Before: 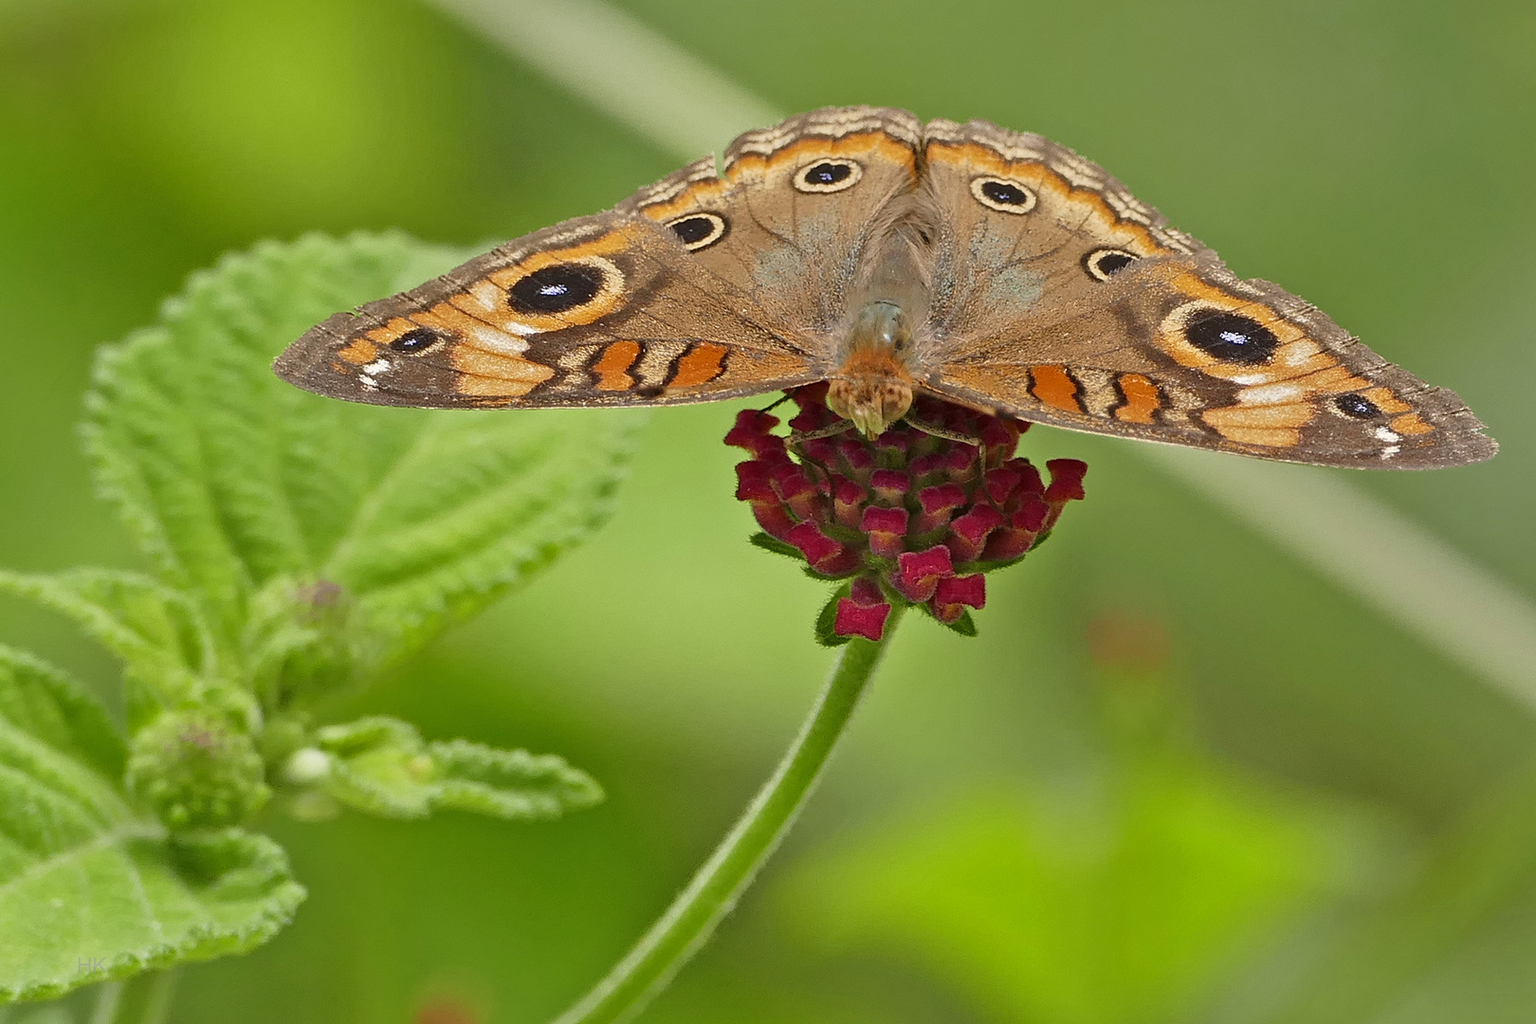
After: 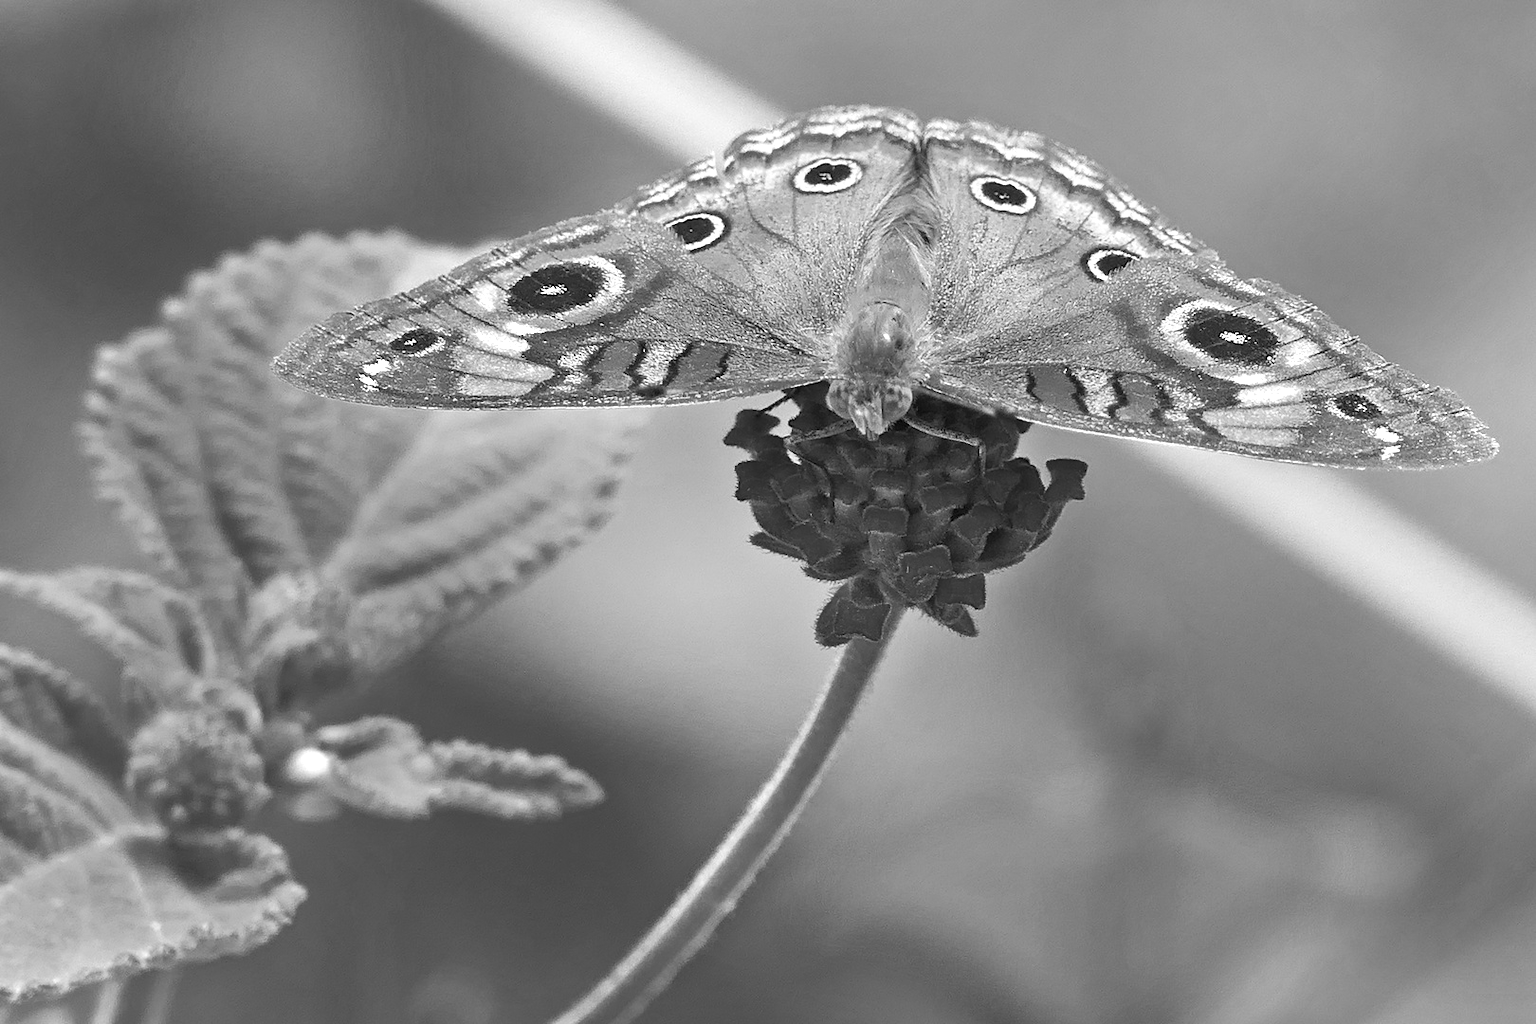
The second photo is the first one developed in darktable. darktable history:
exposure: black level correction 0, exposure 1.2 EV, compensate highlight preservation false
monochrome: a -11.7, b 1.62, size 0.5, highlights 0.38
